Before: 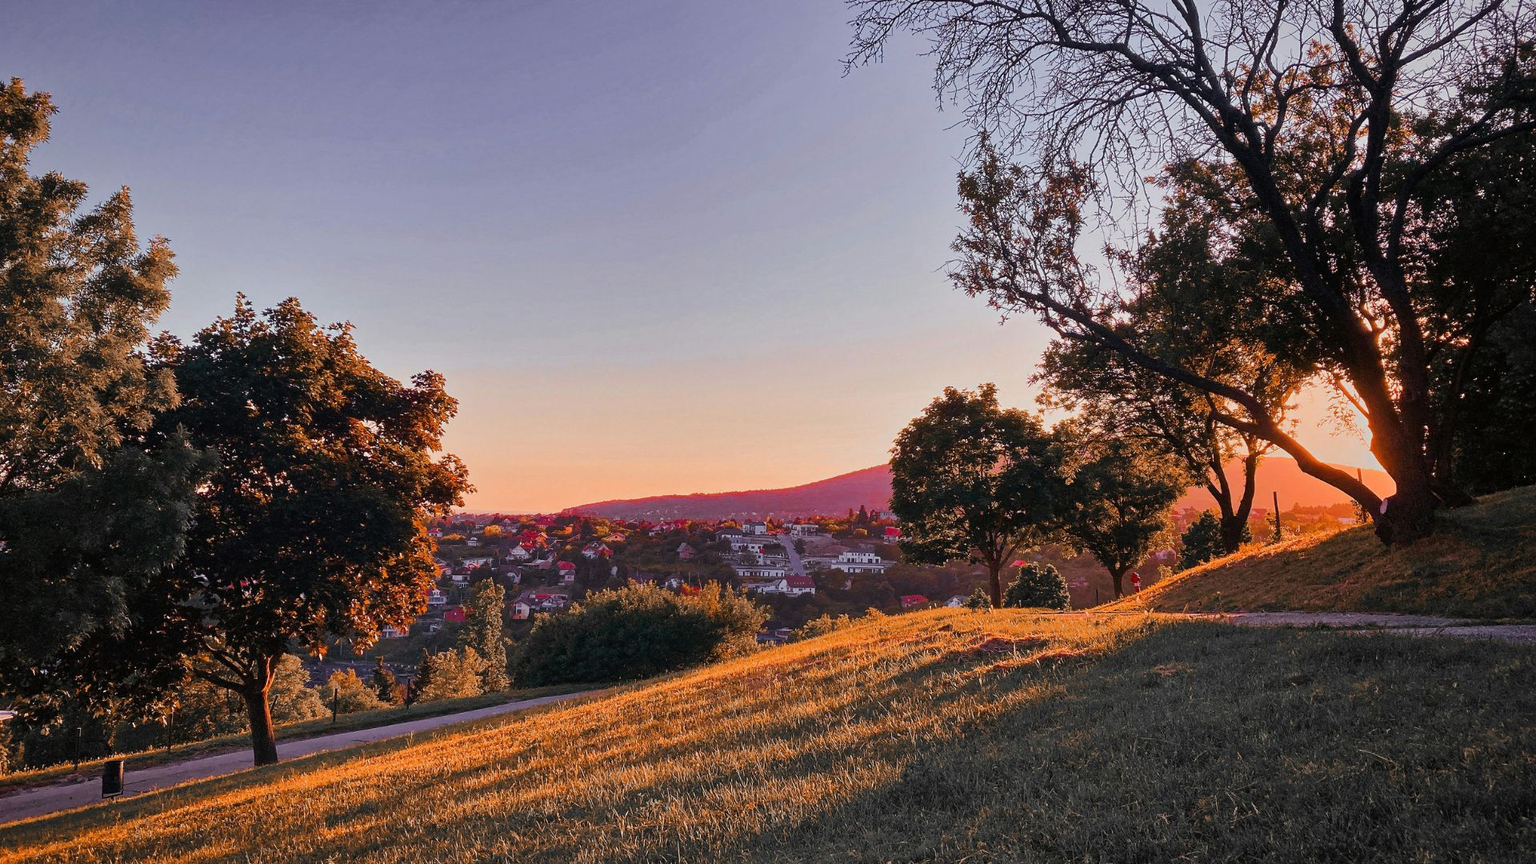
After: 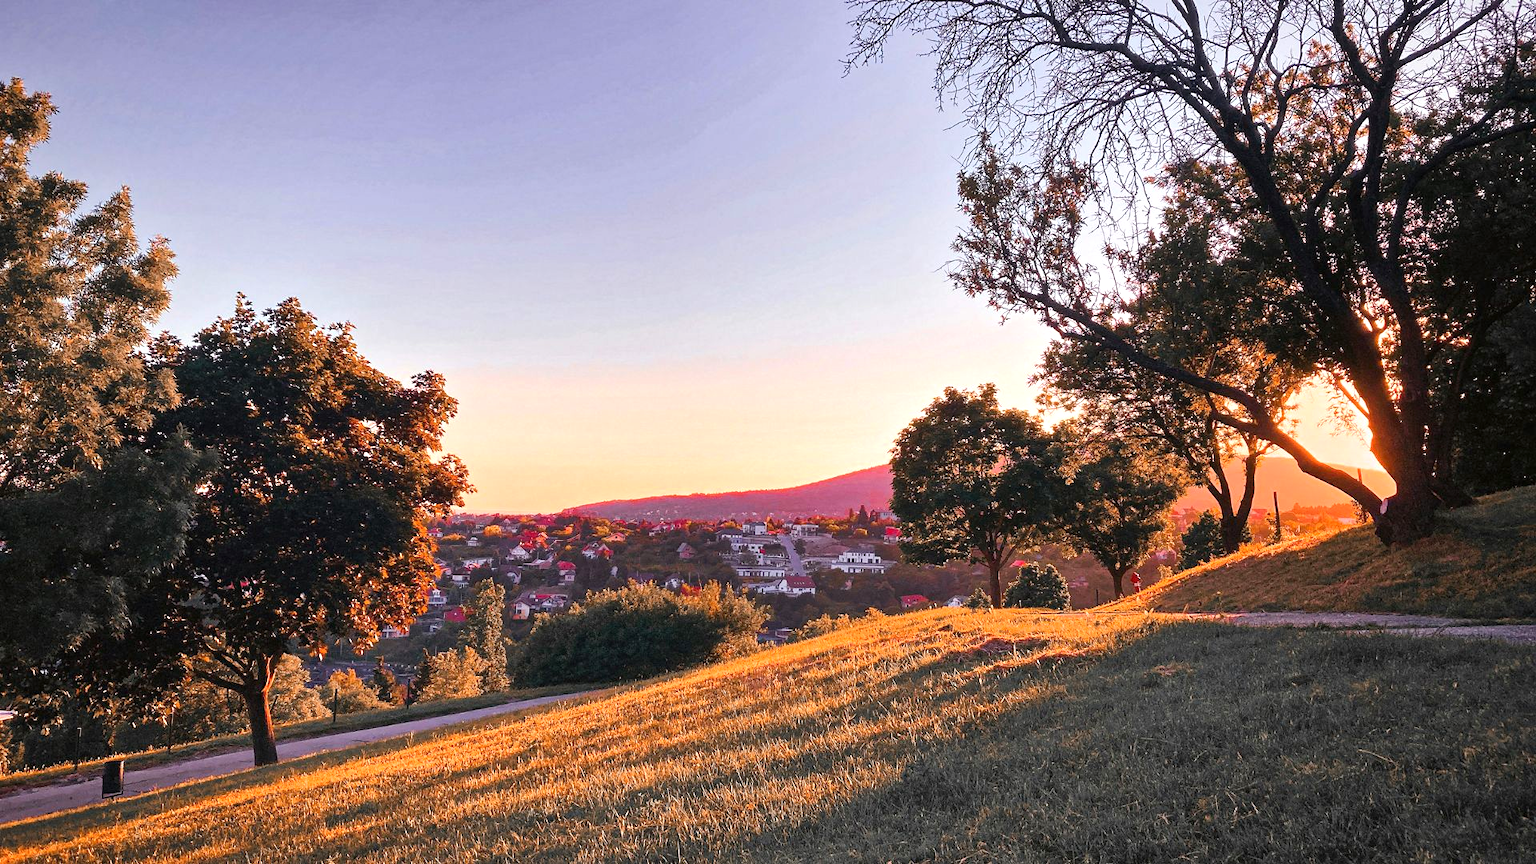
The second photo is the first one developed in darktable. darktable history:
exposure: black level correction 0, exposure 0.692 EV, compensate exposure bias true, compensate highlight preservation false
levels: levels [0, 0.492, 0.984]
